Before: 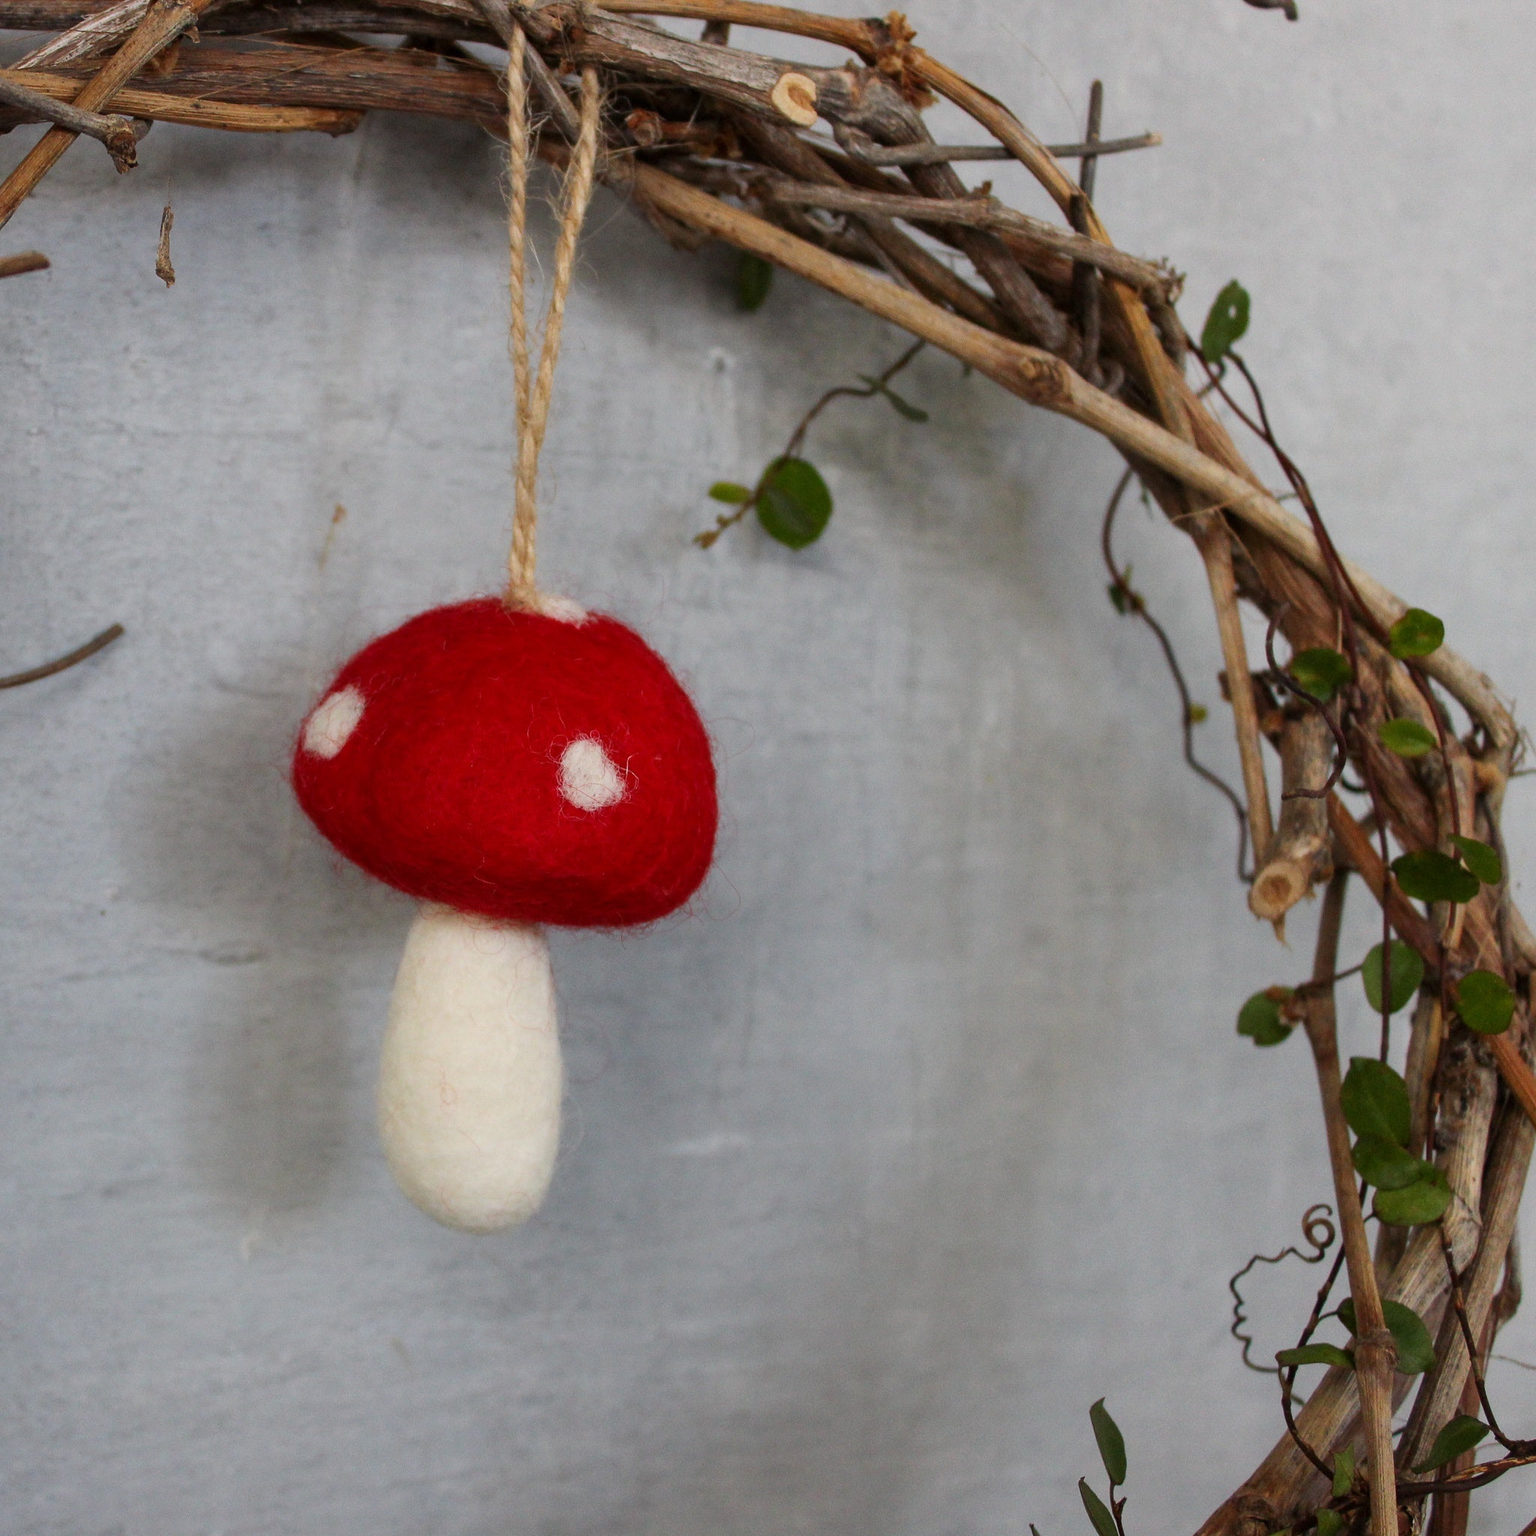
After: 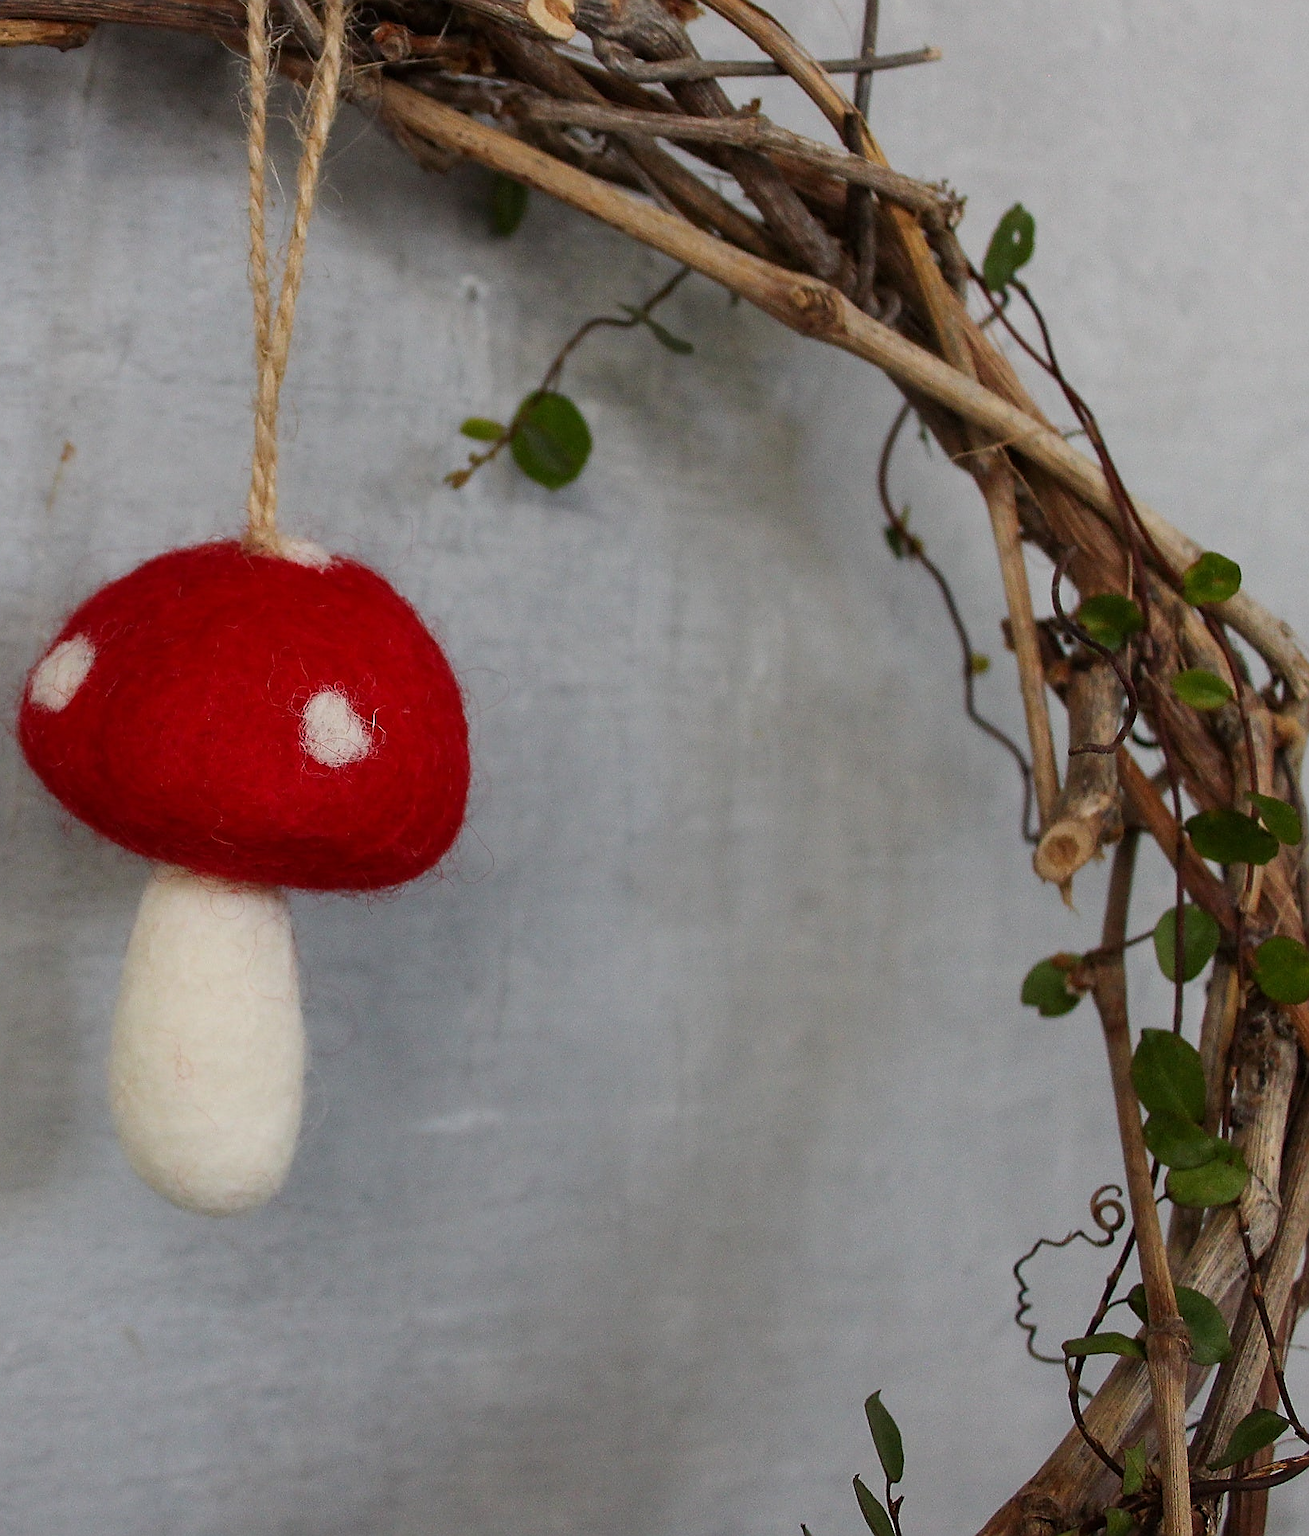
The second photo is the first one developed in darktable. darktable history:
exposure: exposure -0.177 EV, compensate highlight preservation false
sharpen: radius 1.4, amount 1.25, threshold 0.7
crop and rotate: left 17.959%, top 5.771%, right 1.742%
